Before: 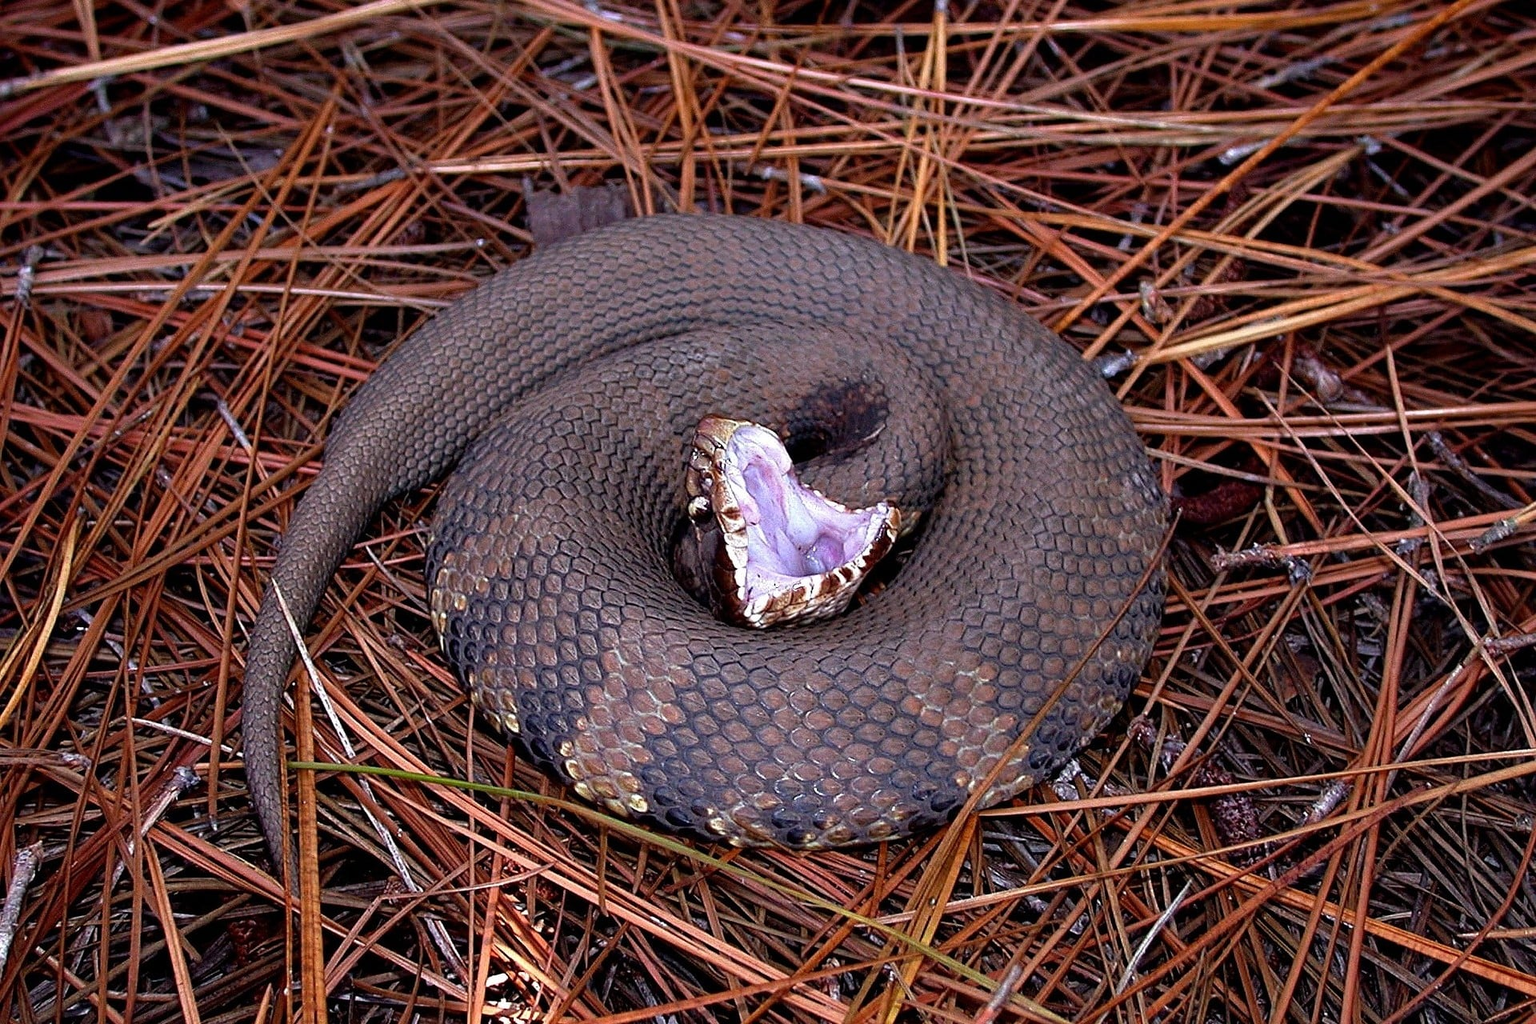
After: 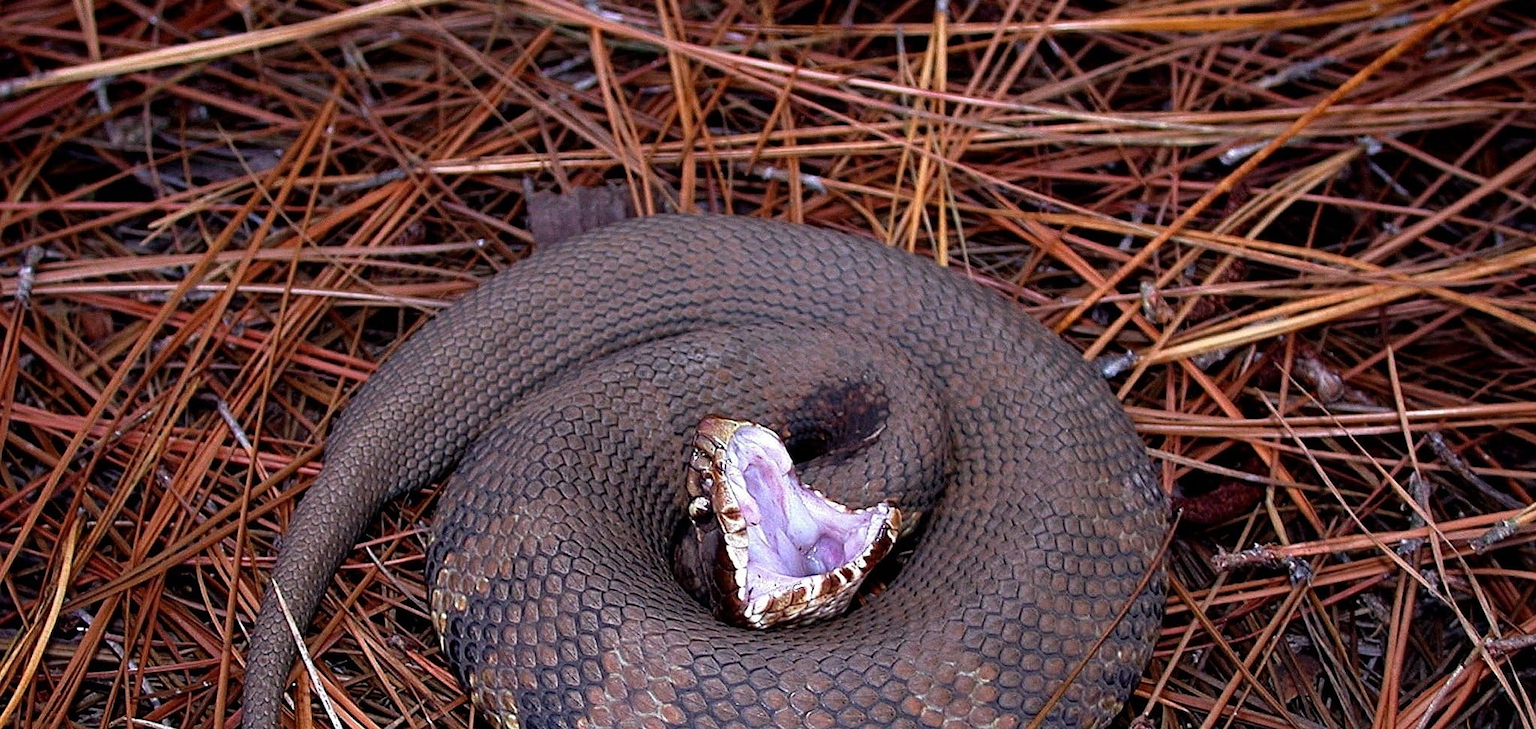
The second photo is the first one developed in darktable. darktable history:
crop: right 0%, bottom 28.787%
